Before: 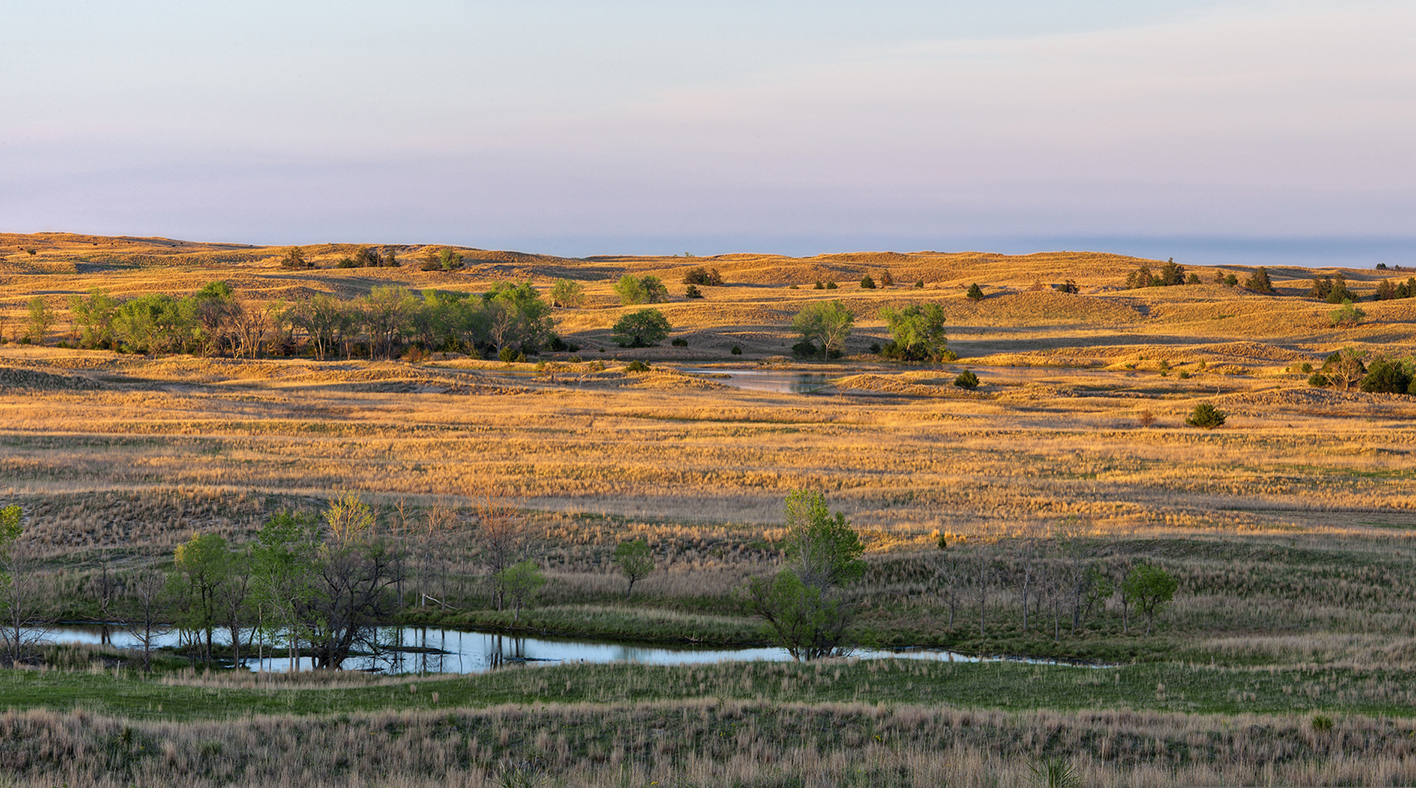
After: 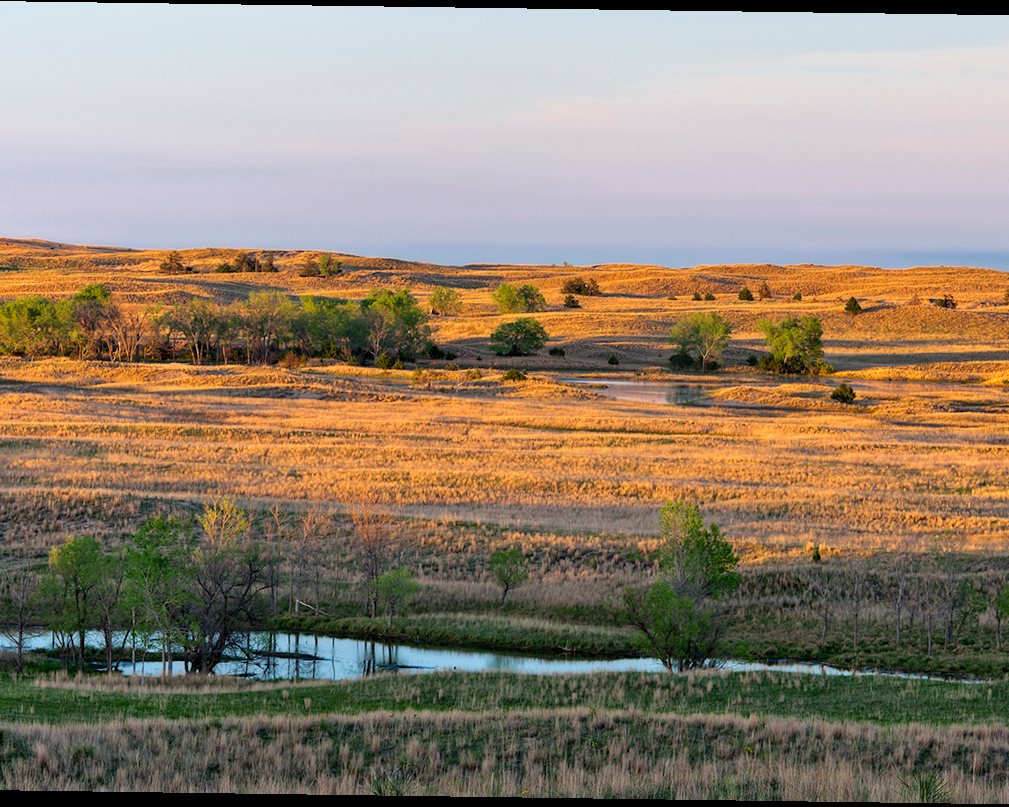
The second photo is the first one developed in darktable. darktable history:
crop and rotate: left 9.061%, right 20.142%
rotate and perspective: rotation 0.8°, automatic cropping off
